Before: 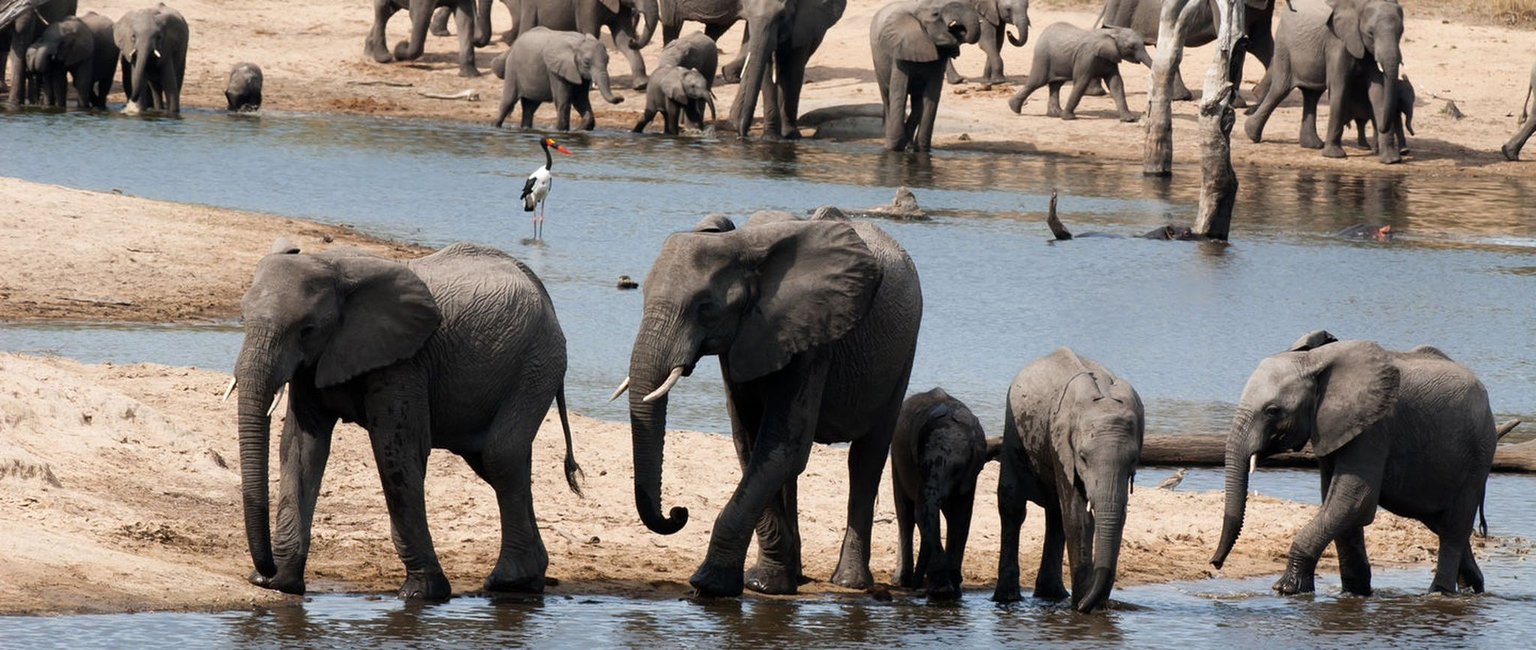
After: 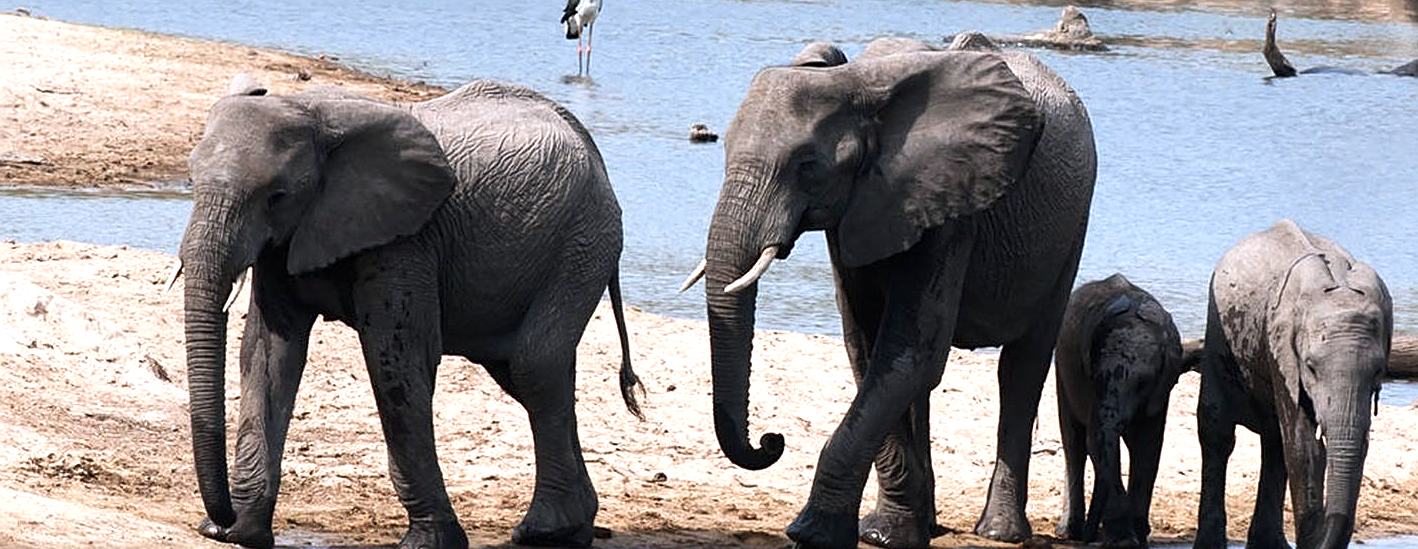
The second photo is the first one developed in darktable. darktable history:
crop: left 6.507%, top 28.099%, right 24.244%, bottom 8.53%
contrast brightness saturation: contrast 0.079, saturation 0.02
exposure: black level correction -0.002, exposure 0.54 EV, compensate highlight preservation false
color calibration: illuminant as shot in camera, x 0.358, y 0.373, temperature 4628.91 K
local contrast: highlights 101%, shadows 99%, detail 119%, midtone range 0.2
tone equalizer: on, module defaults
sharpen: on, module defaults
